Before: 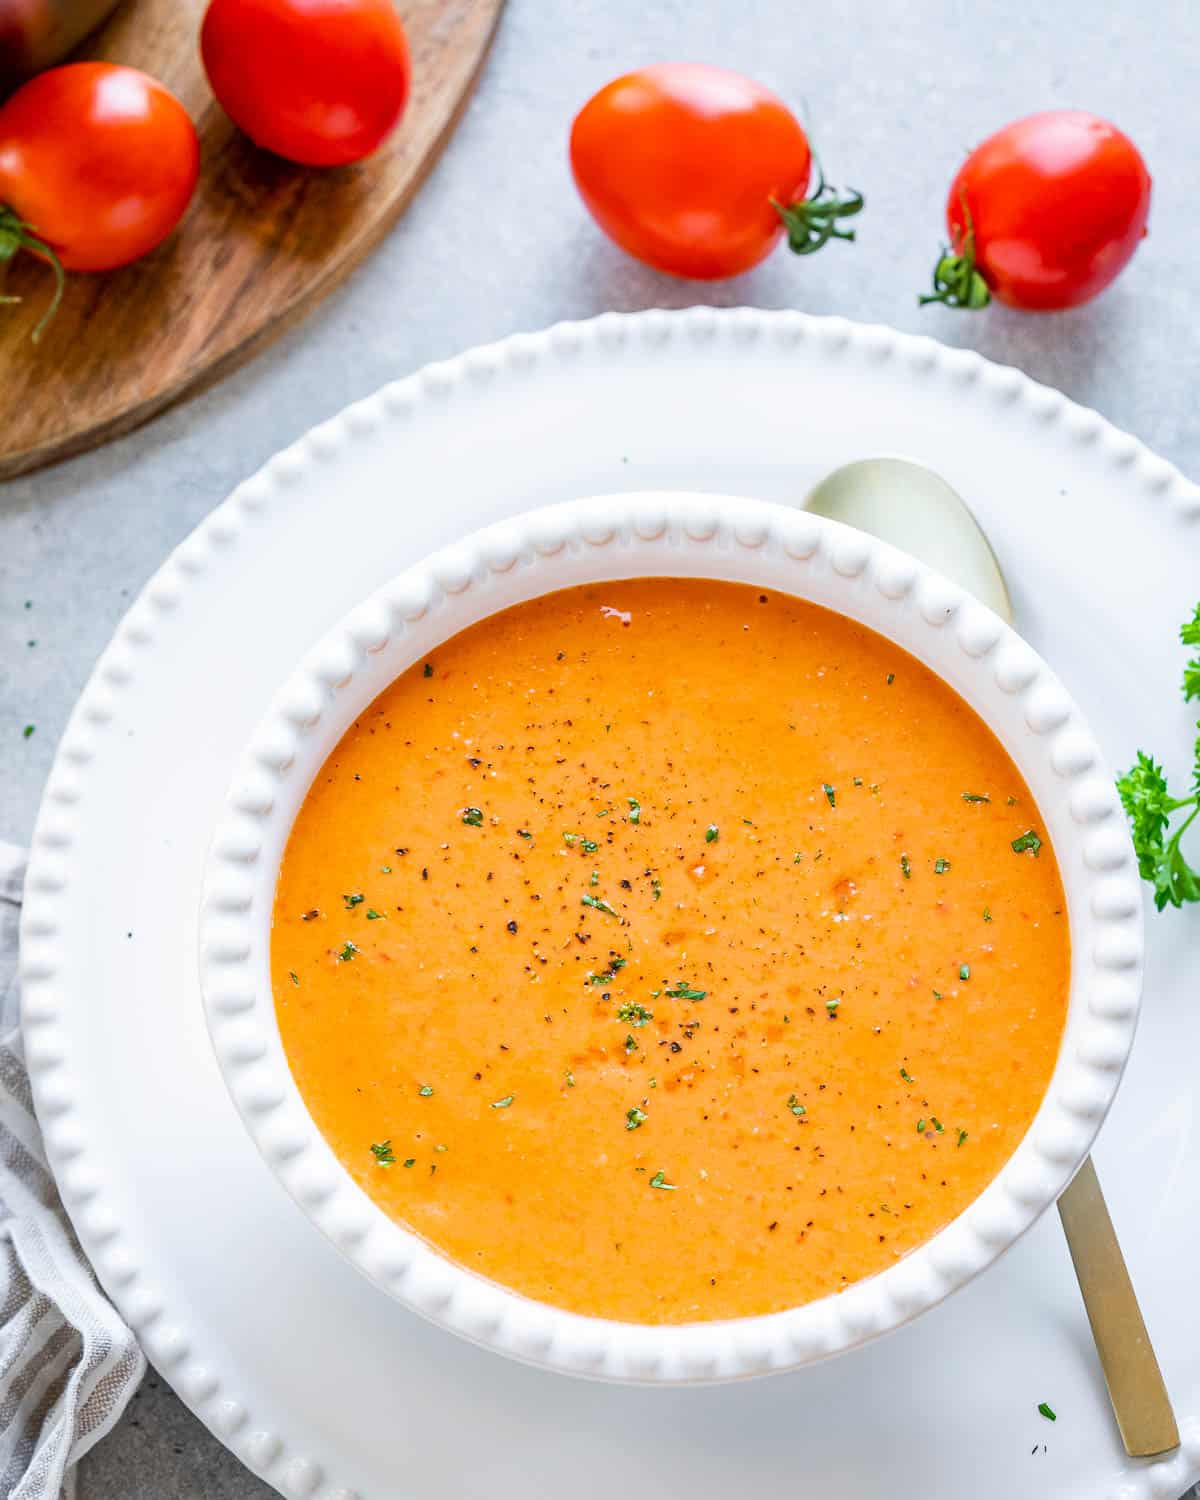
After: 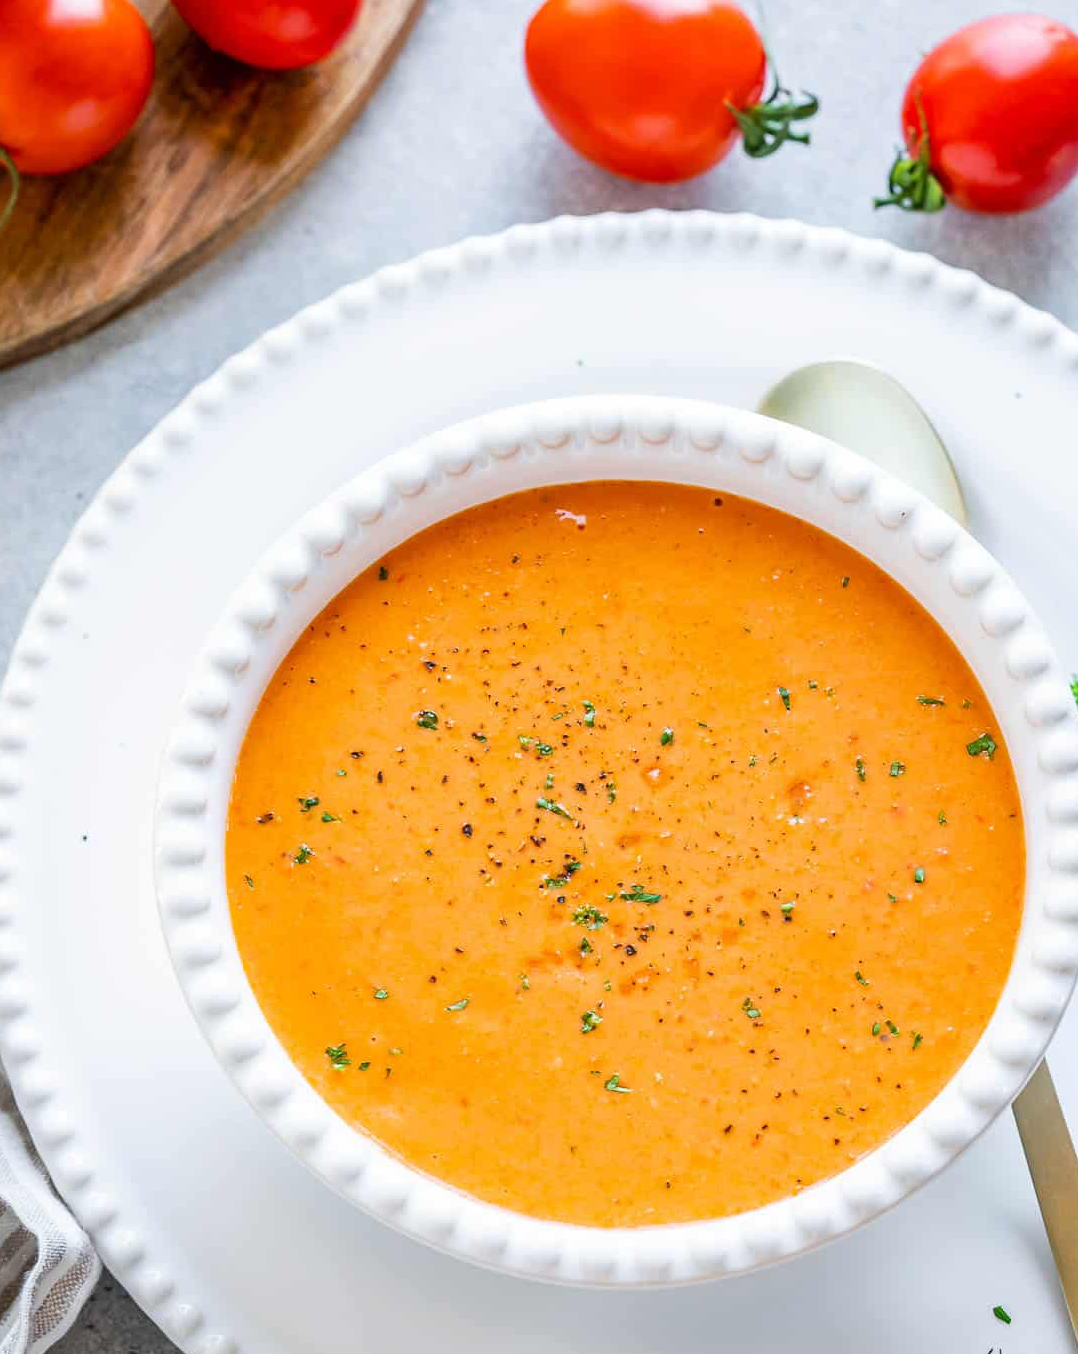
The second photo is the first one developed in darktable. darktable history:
crop: left 3.757%, top 6.49%, right 6.328%, bottom 3.232%
